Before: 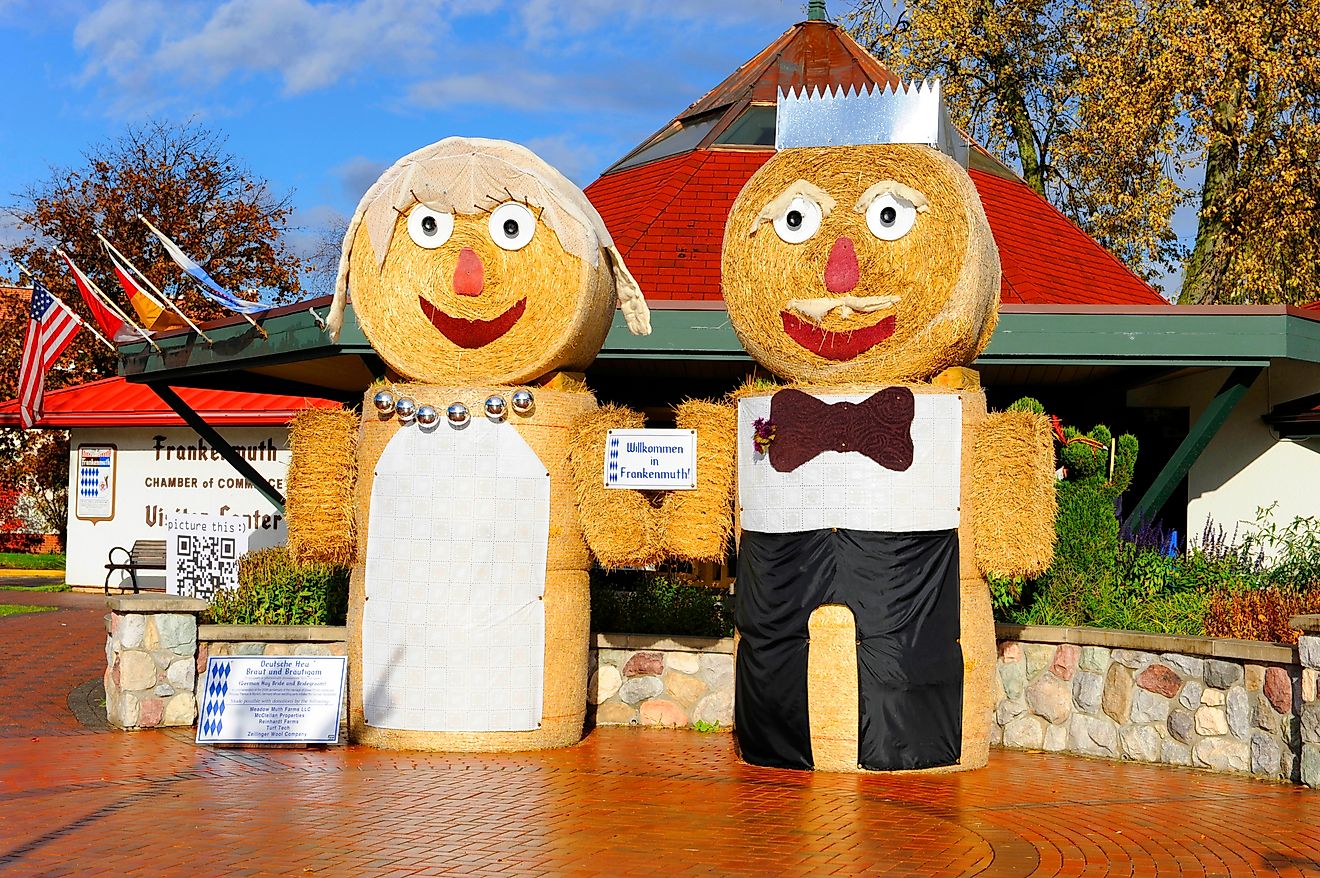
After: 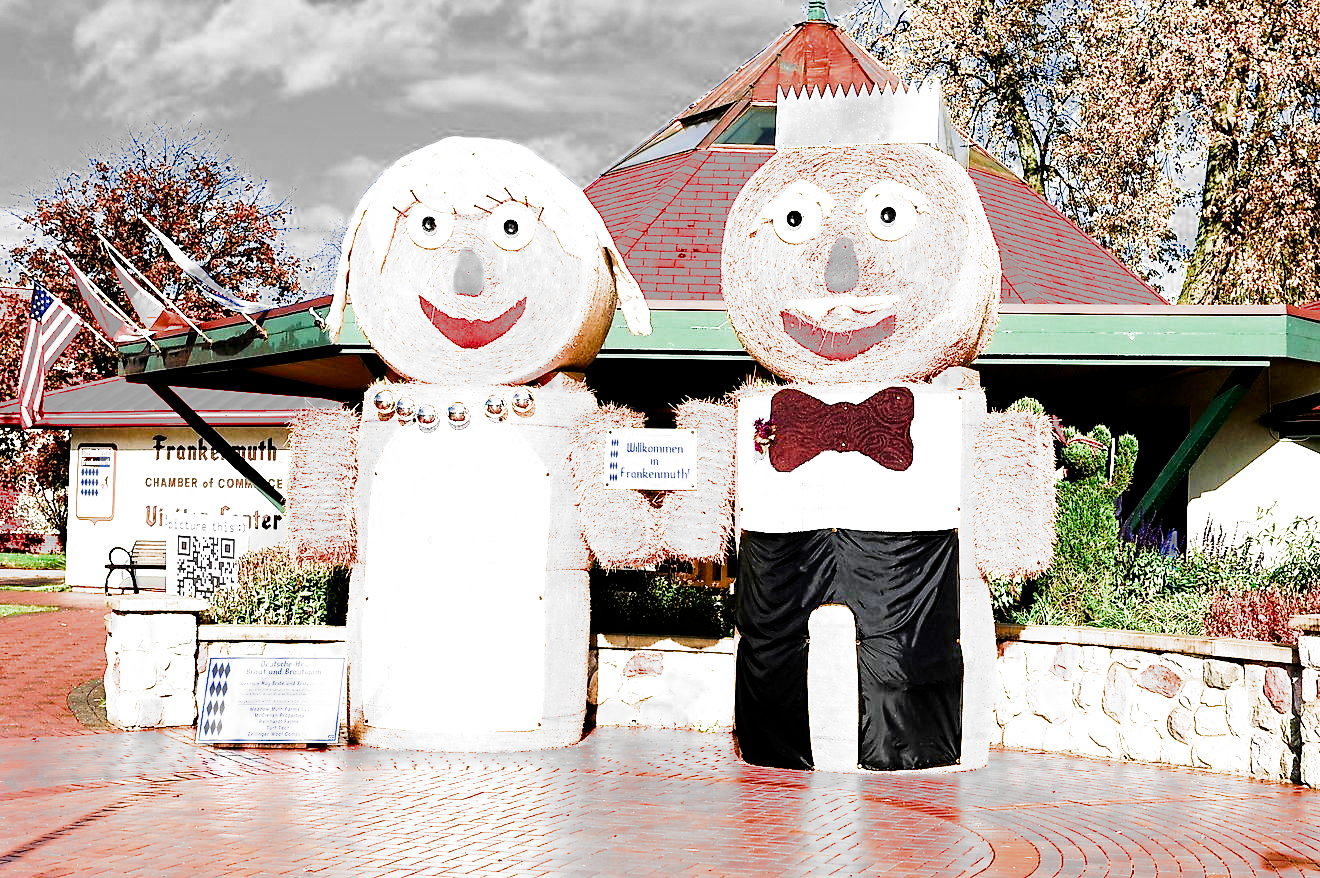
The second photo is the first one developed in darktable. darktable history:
filmic rgb: black relative exposure -8.05 EV, white relative exposure 3 EV, hardness 5.37, contrast 1.241, add noise in highlights 0.001, color science v3 (2019), use custom middle-gray values true, contrast in highlights soft
haze removal: compatibility mode true, adaptive false
exposure: exposure 0.78 EV, compensate exposure bias true, compensate highlight preservation false
contrast brightness saturation: contrast 0.132, brightness -0.064, saturation 0.163
tone equalizer: -8 EV -1.09 EV, -7 EV -1.03 EV, -6 EV -0.87 EV, -5 EV -0.566 EV, -3 EV 0.597 EV, -2 EV 0.854 EV, -1 EV 1 EV, +0 EV 1.07 EV
